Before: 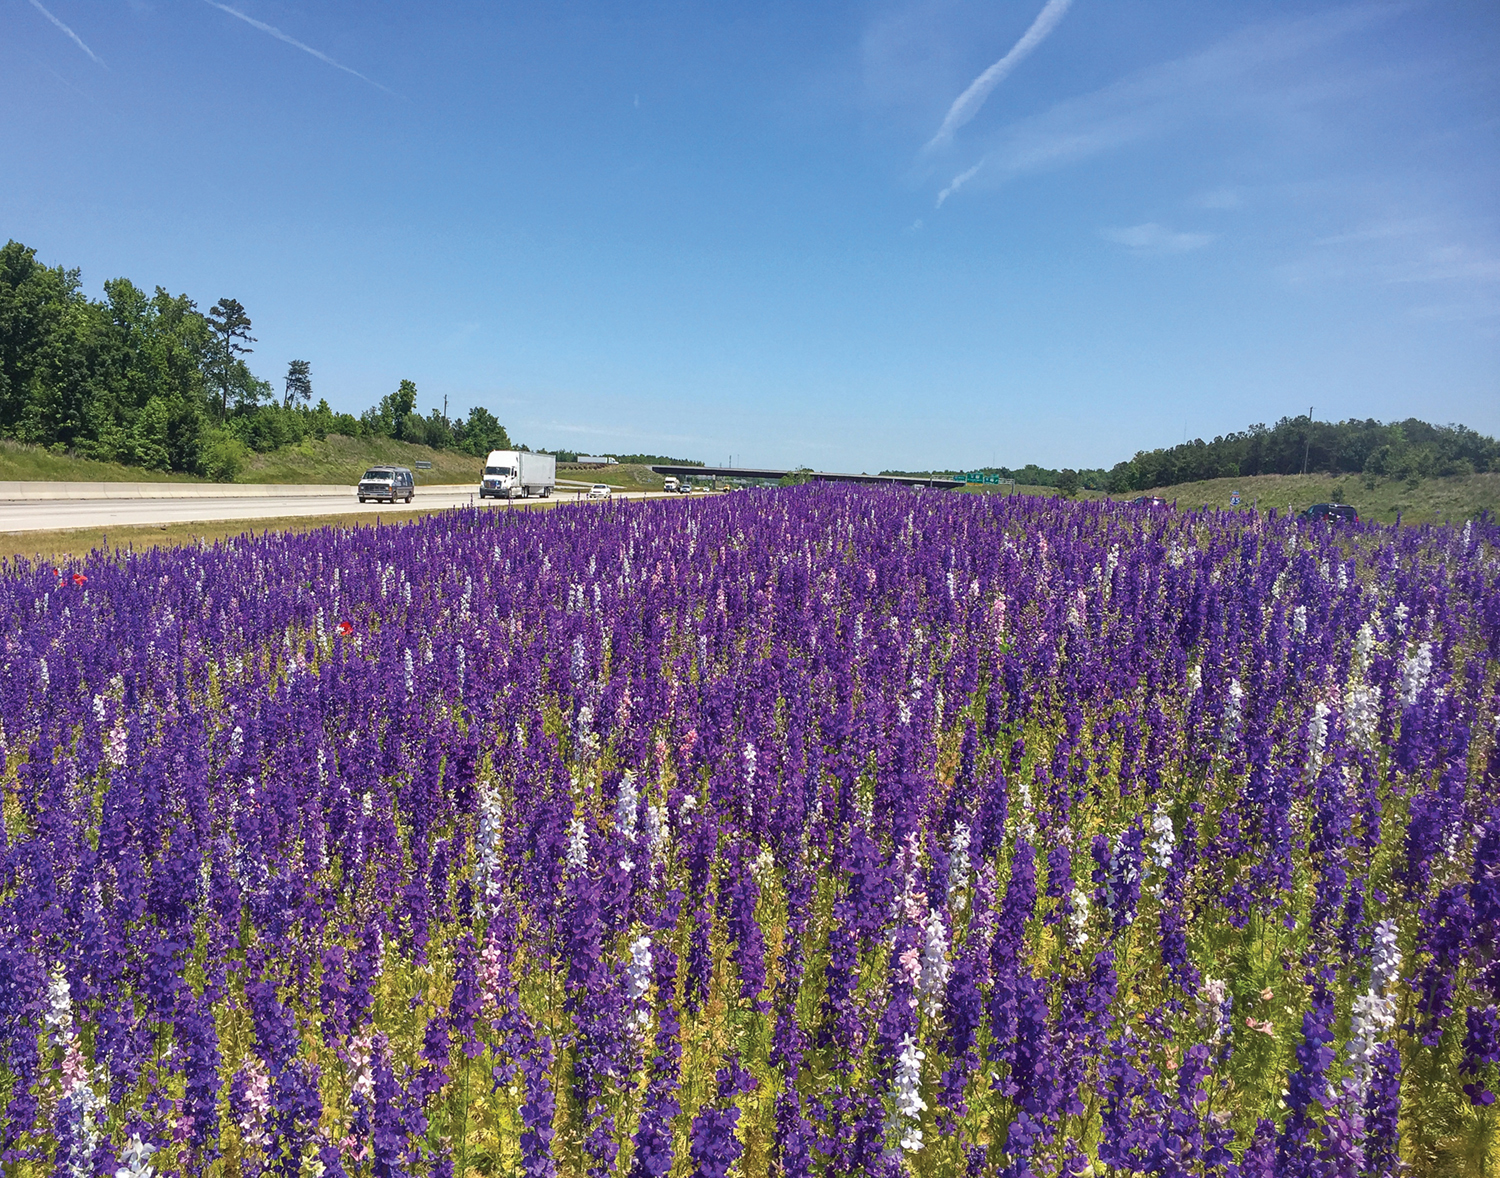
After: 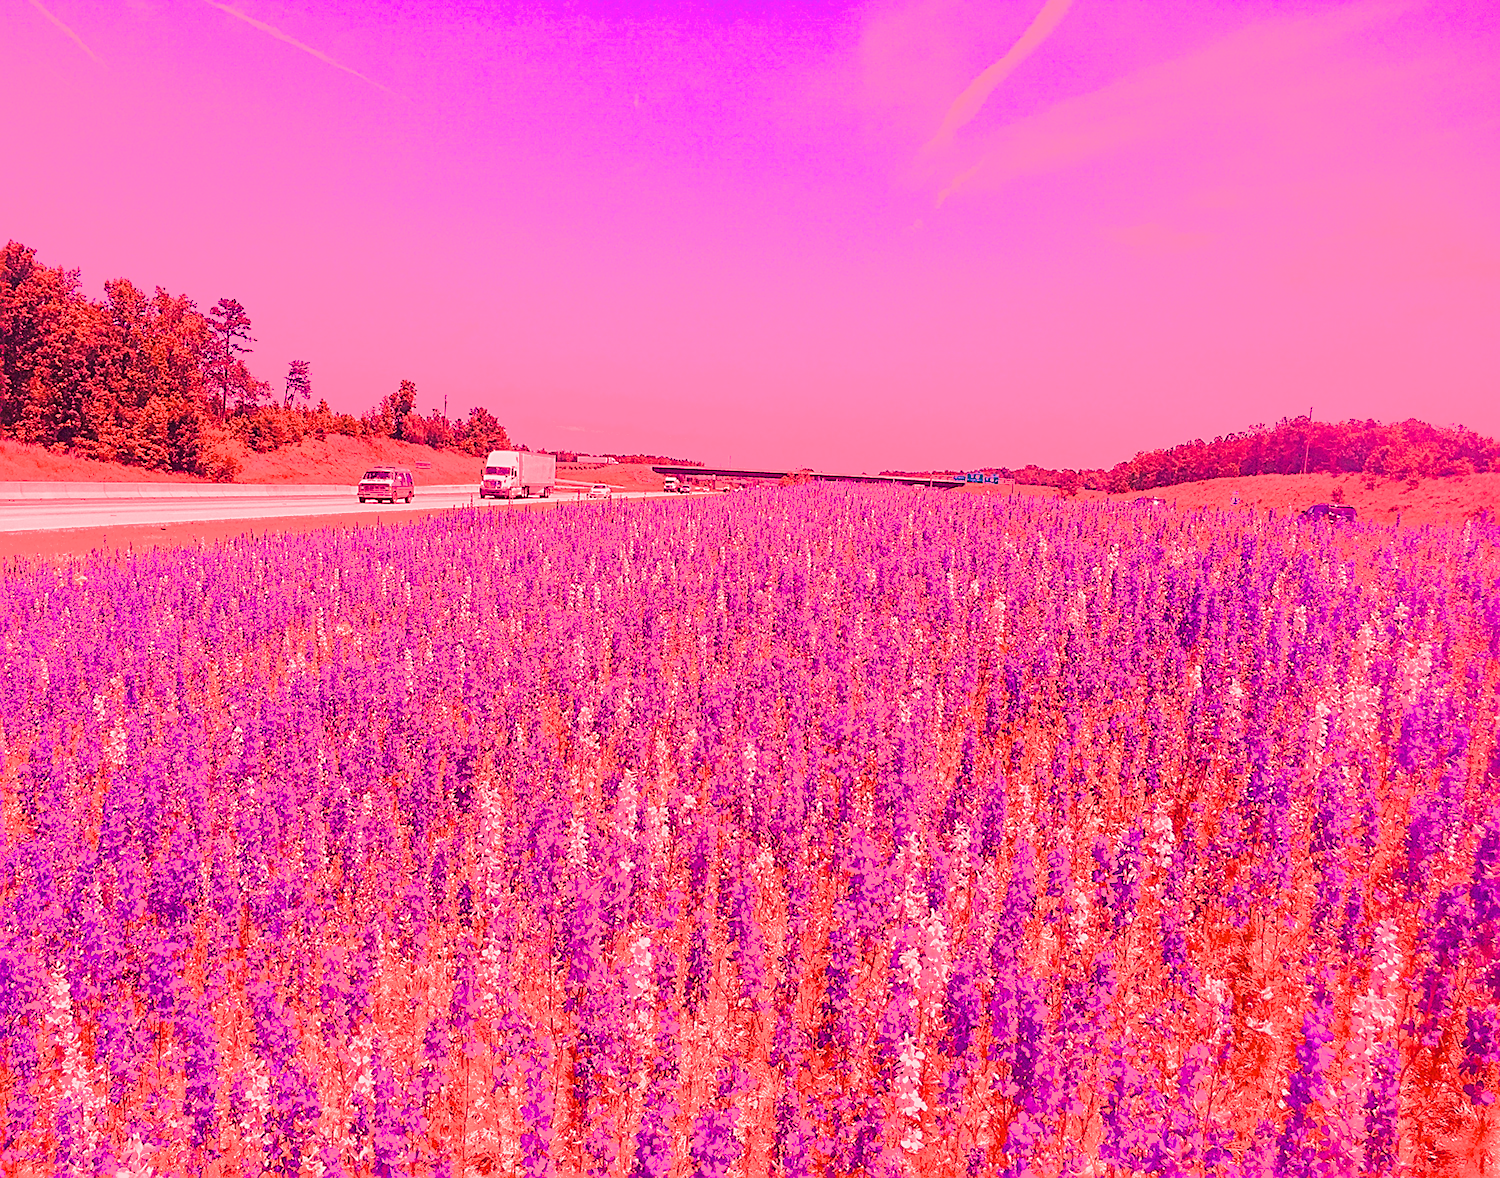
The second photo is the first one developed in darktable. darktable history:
color balance rgb: perceptual saturation grading › global saturation 20%, global vibrance 20%
filmic rgb: black relative exposure -7.15 EV, white relative exposure 5.36 EV, hardness 3.02, color science v6 (2022)
exposure: compensate highlight preservation false
white balance: red 4.26, blue 1.802
sharpen: on, module defaults
